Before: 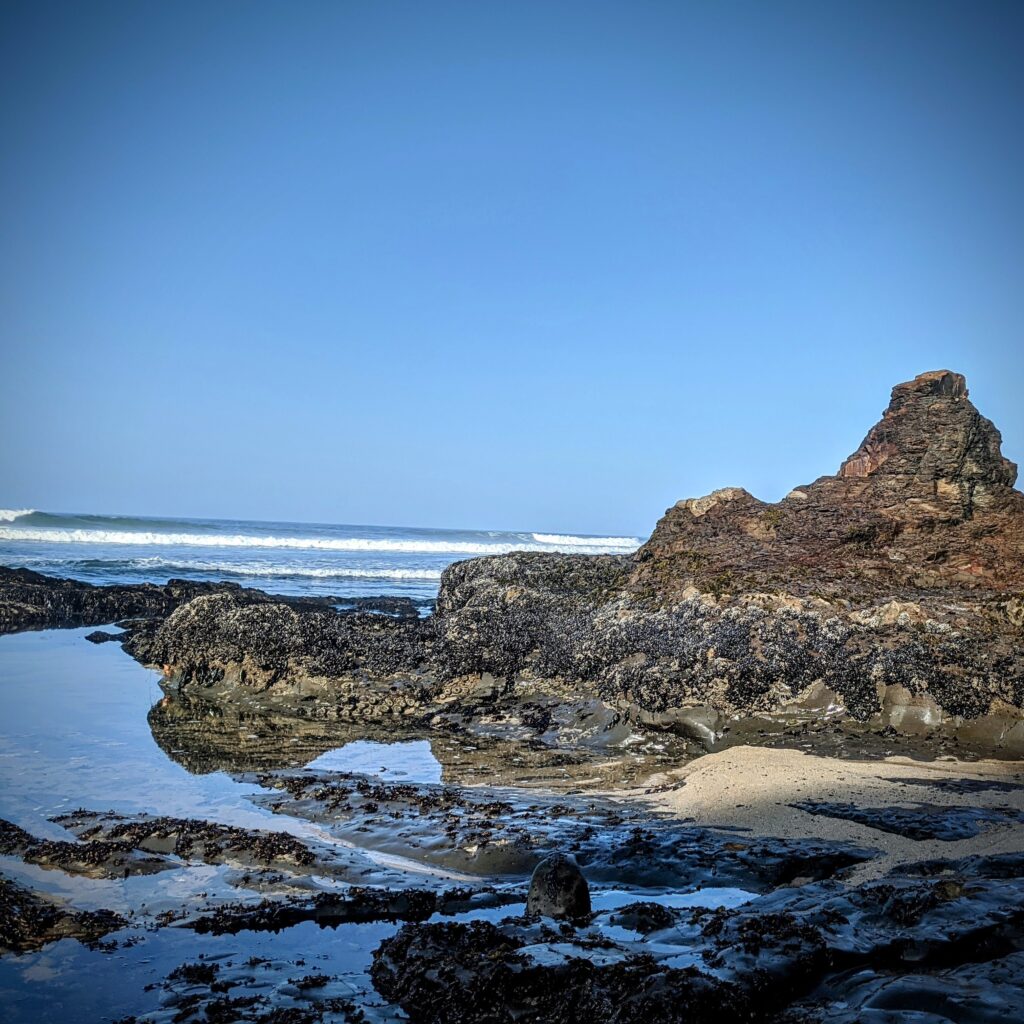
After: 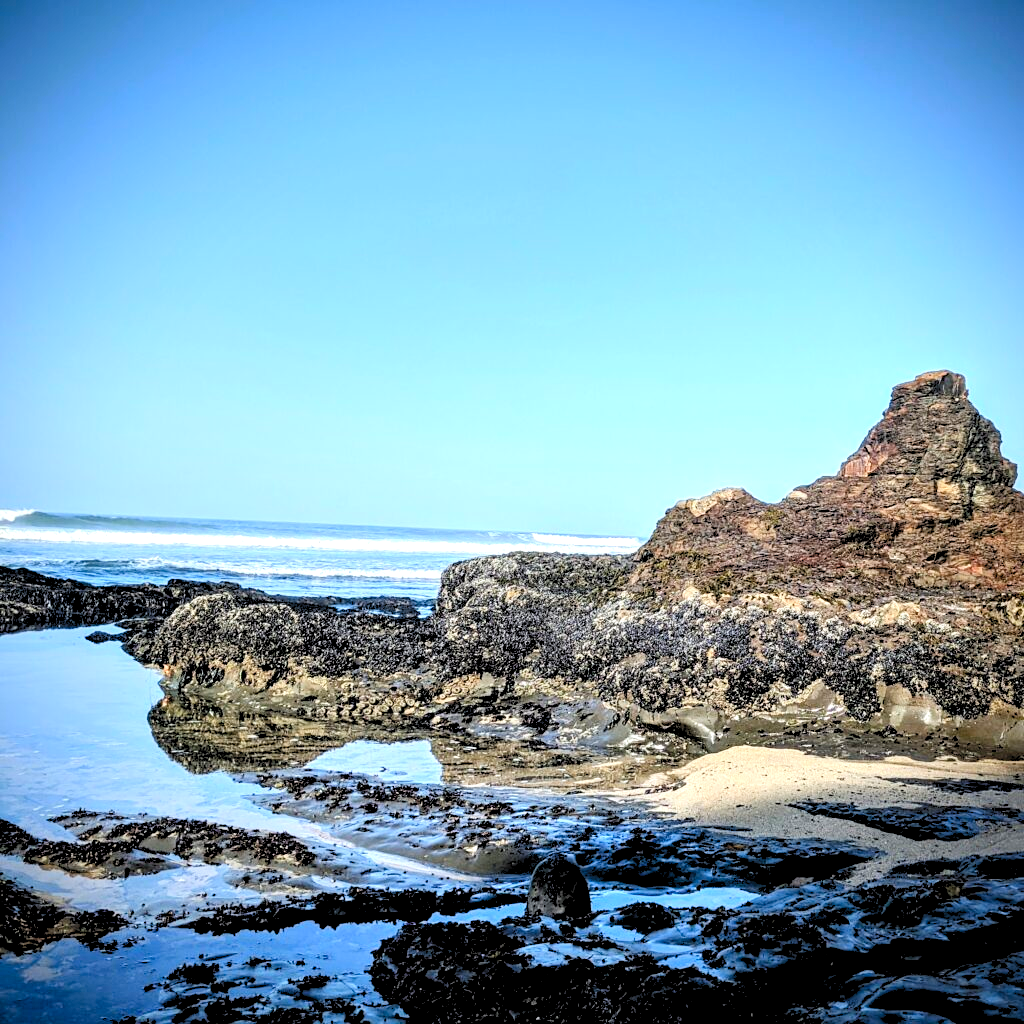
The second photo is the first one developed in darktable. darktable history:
levels: levels [0.072, 0.414, 0.976]
tone equalizer: -8 EV -0.75 EV, -7 EV -0.7 EV, -6 EV -0.6 EV, -5 EV -0.4 EV, -3 EV 0.4 EV, -2 EV 0.6 EV, -1 EV 0.7 EV, +0 EV 0.75 EV, edges refinement/feathering 500, mask exposure compensation -1.57 EV, preserve details no
